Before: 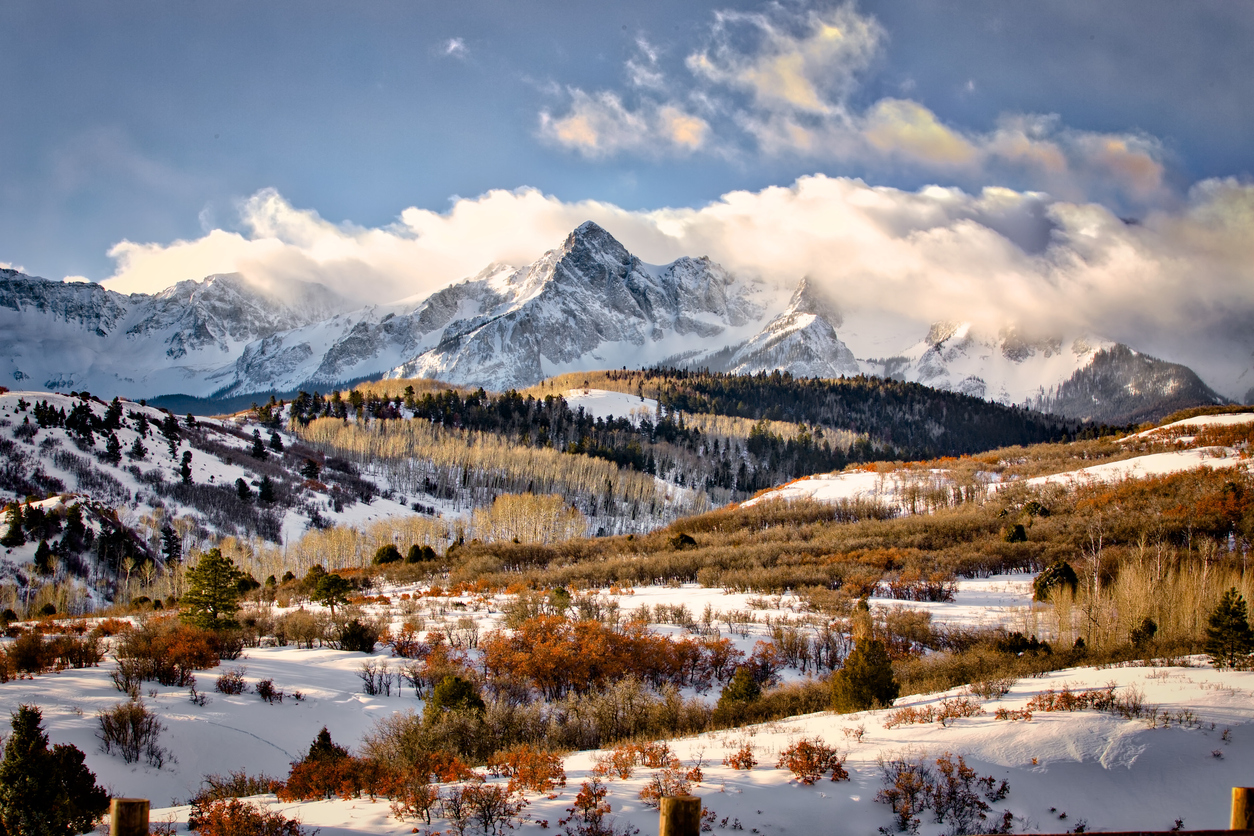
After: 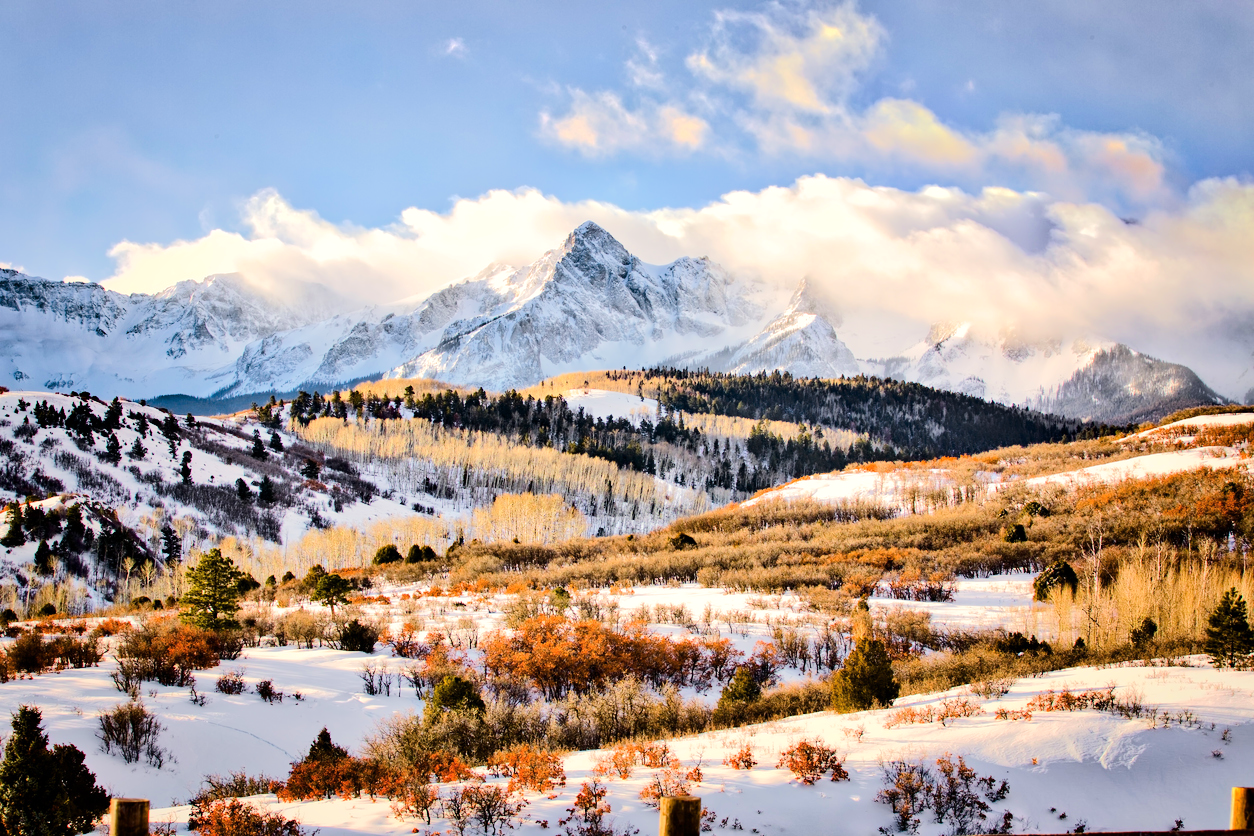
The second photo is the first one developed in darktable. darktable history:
tone equalizer: -7 EV 0.165 EV, -6 EV 0.585 EV, -5 EV 1.12 EV, -4 EV 1.3 EV, -3 EV 1.18 EV, -2 EV 0.6 EV, -1 EV 0.165 EV, edges refinement/feathering 500, mask exposure compensation -1.57 EV, preserve details no
tone curve: color space Lab, independent channels, preserve colors none
